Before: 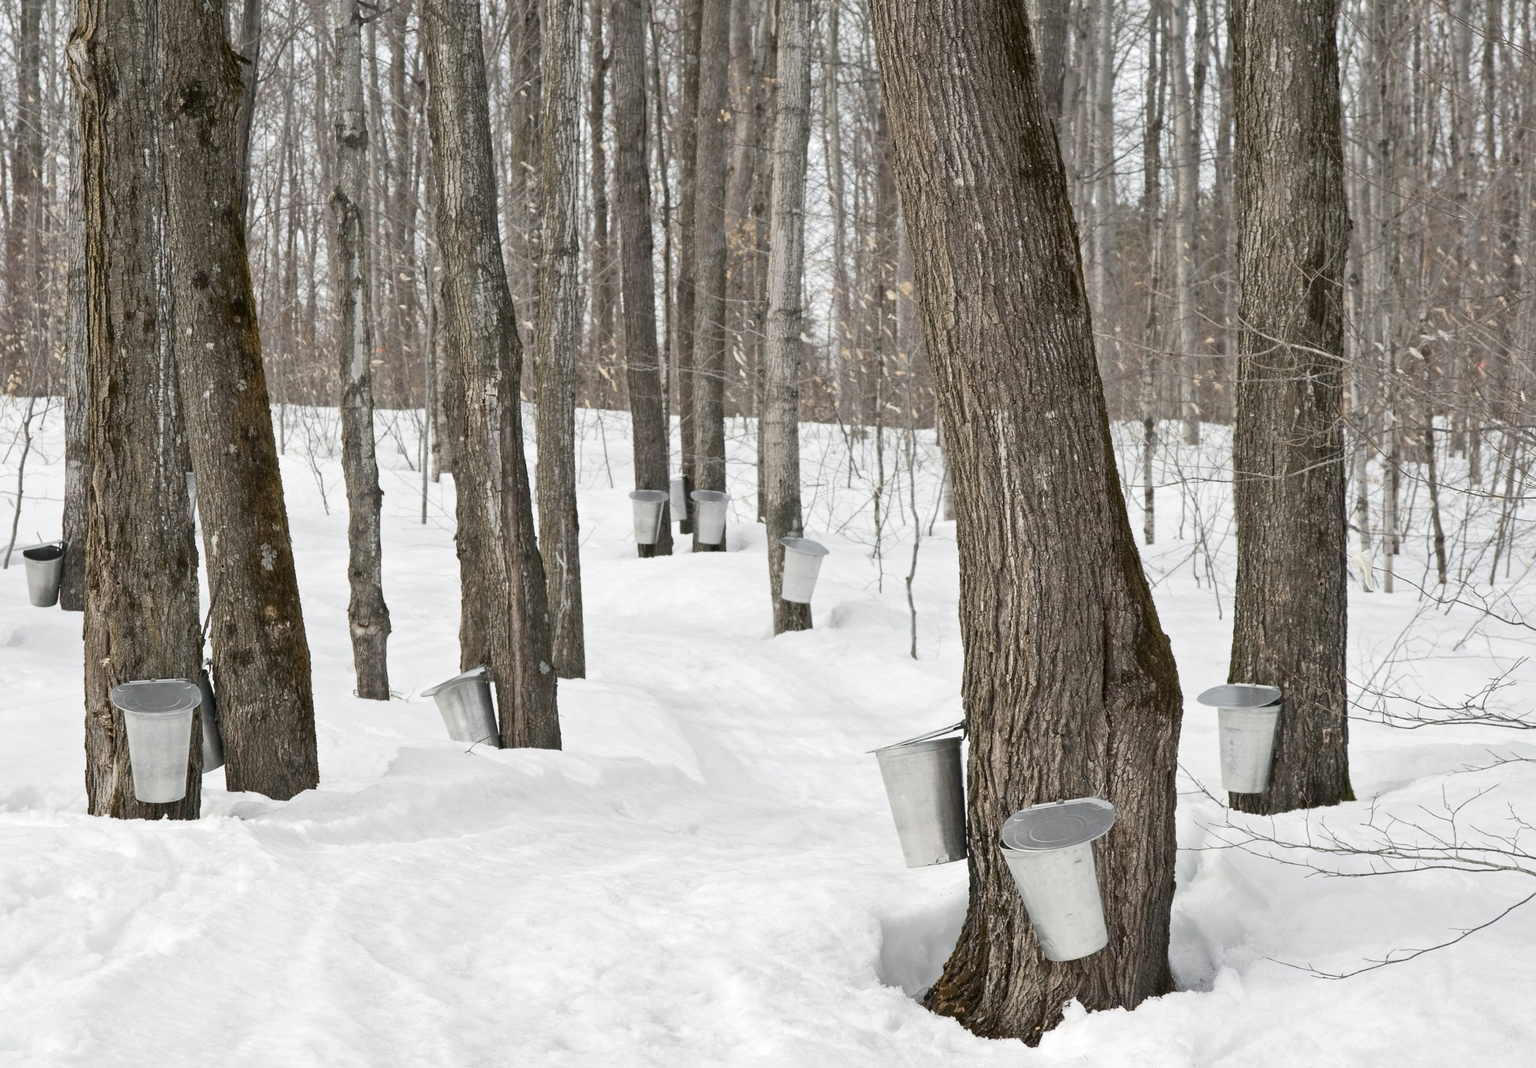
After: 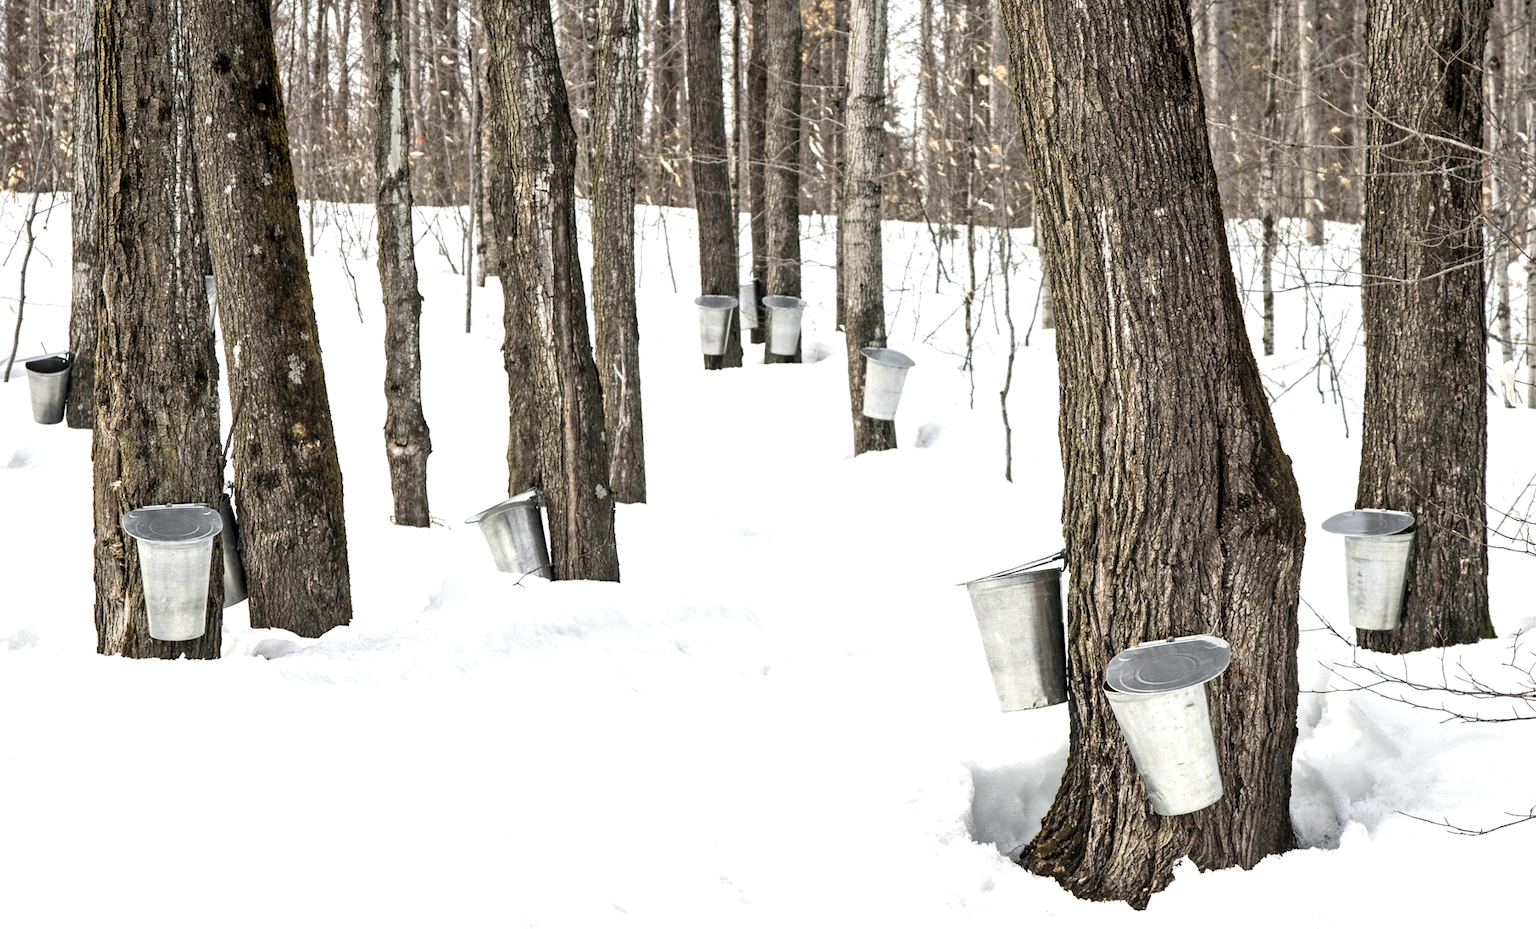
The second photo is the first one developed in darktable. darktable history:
crop: top 20.906%, right 9.391%, bottom 0.284%
velvia: strength 28.72%
local contrast: detail 130%
haze removal: adaptive false
exposure: exposure 0.608 EV, compensate highlight preservation false
levels: levels [0.116, 0.574, 1]
